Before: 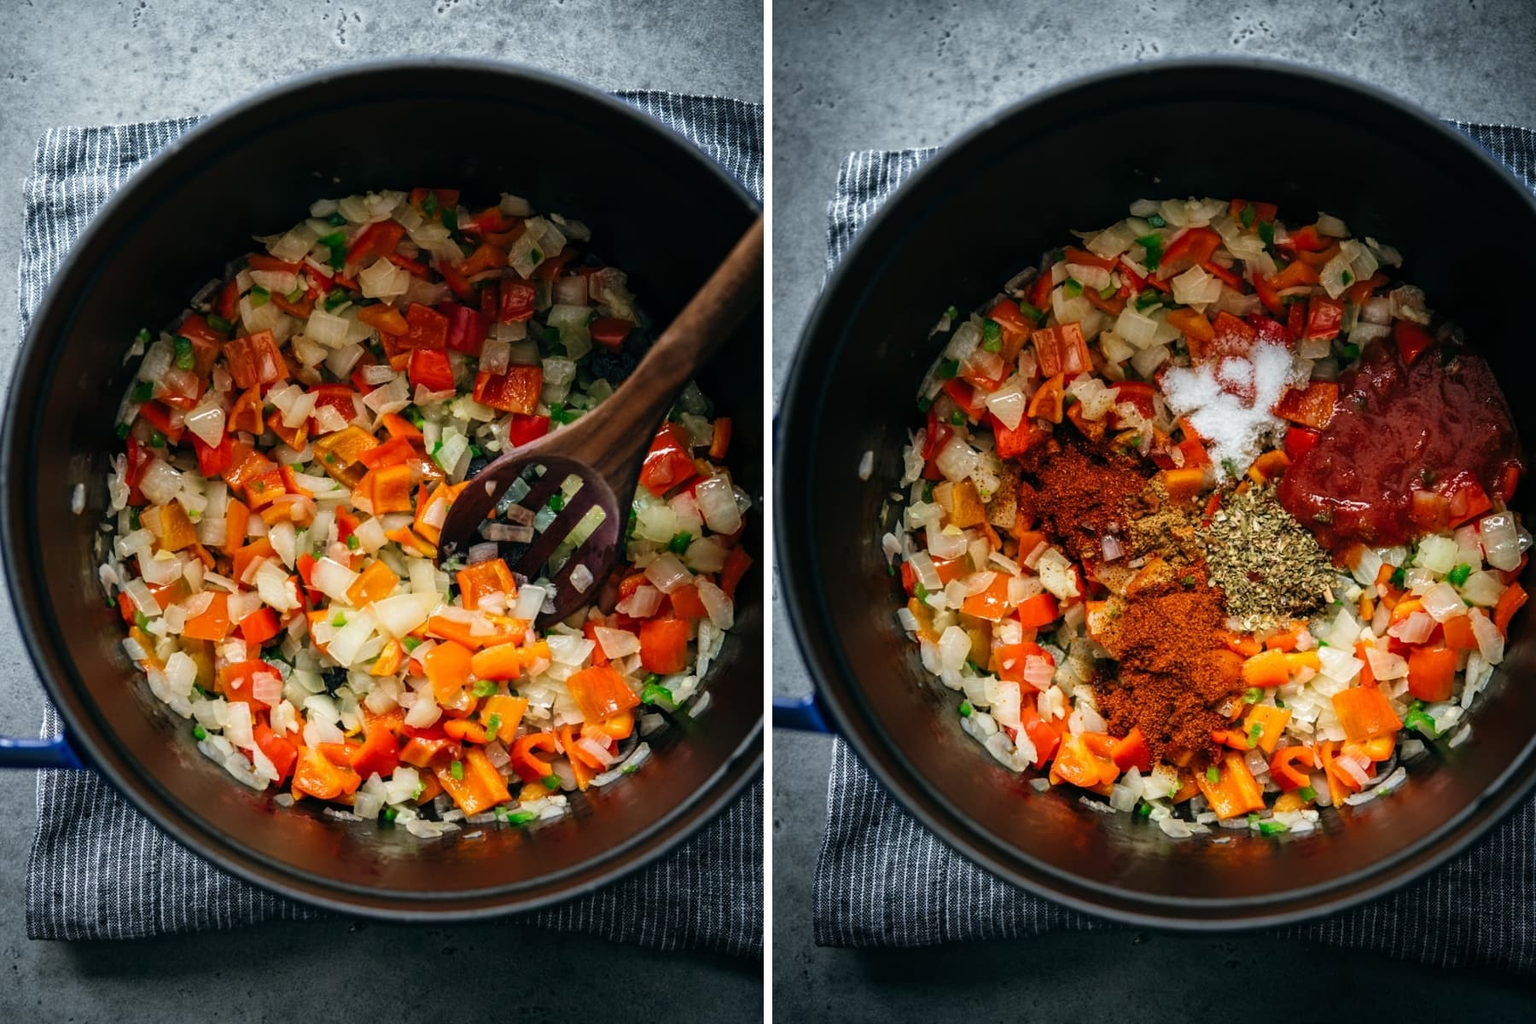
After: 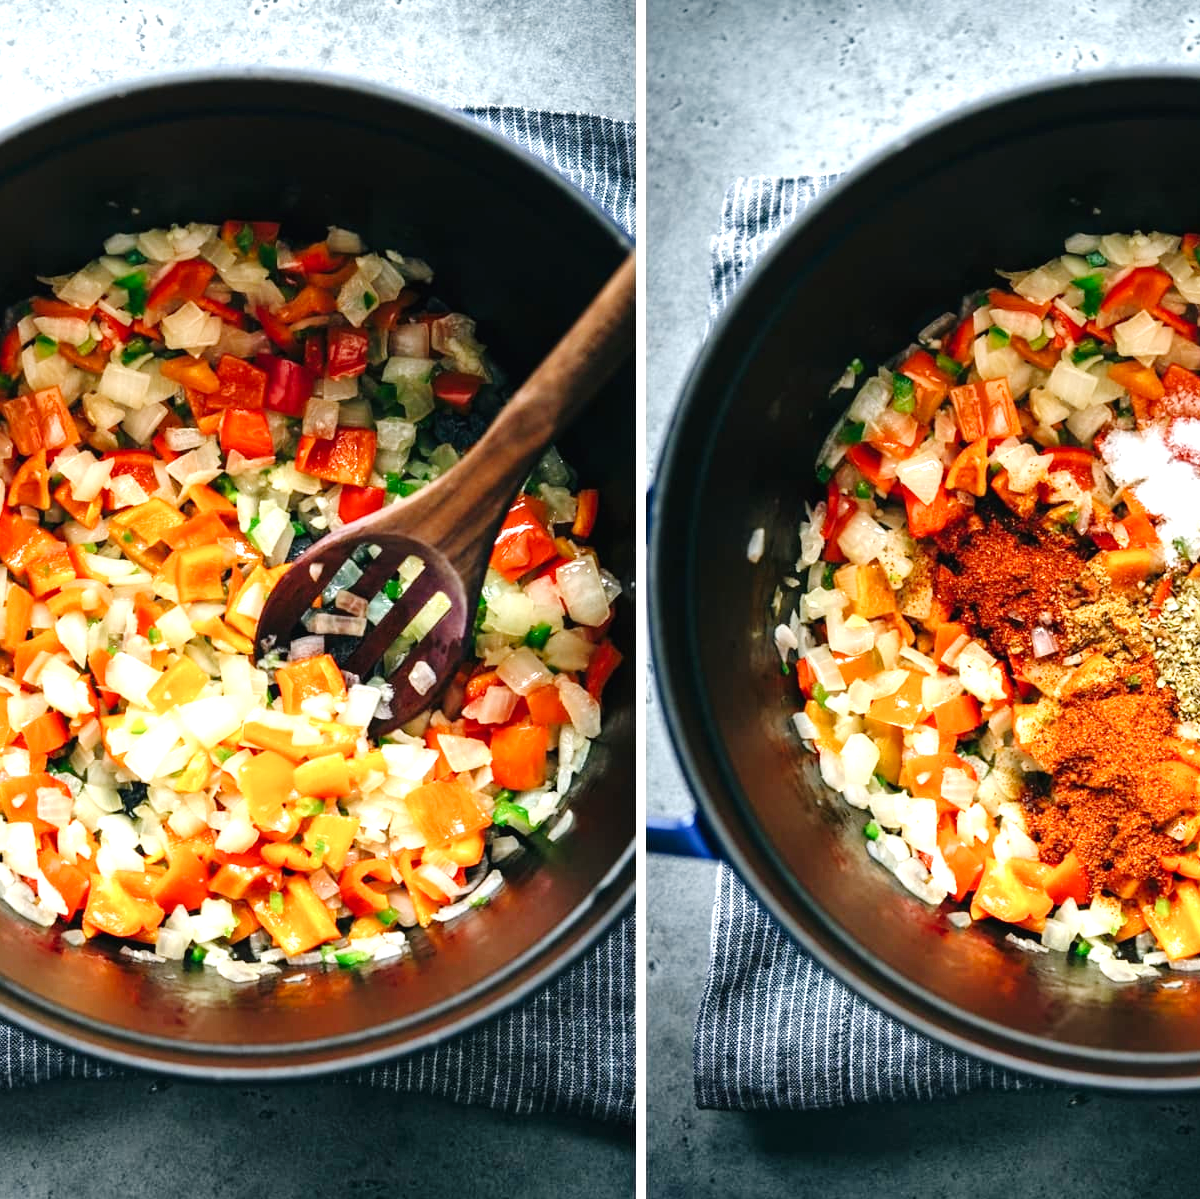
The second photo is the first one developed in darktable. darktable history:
exposure: black level correction 0, exposure 1.199 EV, compensate exposure bias true, compensate highlight preservation false
crop and rotate: left 14.427%, right 18.867%
tone curve: curves: ch0 [(0, 0.01) (0.052, 0.045) (0.136, 0.133) (0.29, 0.332) (0.453, 0.531) (0.676, 0.751) (0.89, 0.919) (1, 1)]; ch1 [(0, 0) (0.094, 0.081) (0.285, 0.299) (0.385, 0.403) (0.446, 0.443) (0.502, 0.5) (0.544, 0.552) (0.589, 0.612) (0.722, 0.728) (1, 1)]; ch2 [(0, 0) (0.257, 0.217) (0.43, 0.421) (0.498, 0.507) (0.531, 0.544) (0.56, 0.579) (0.625, 0.642) (1, 1)], preserve colors none
